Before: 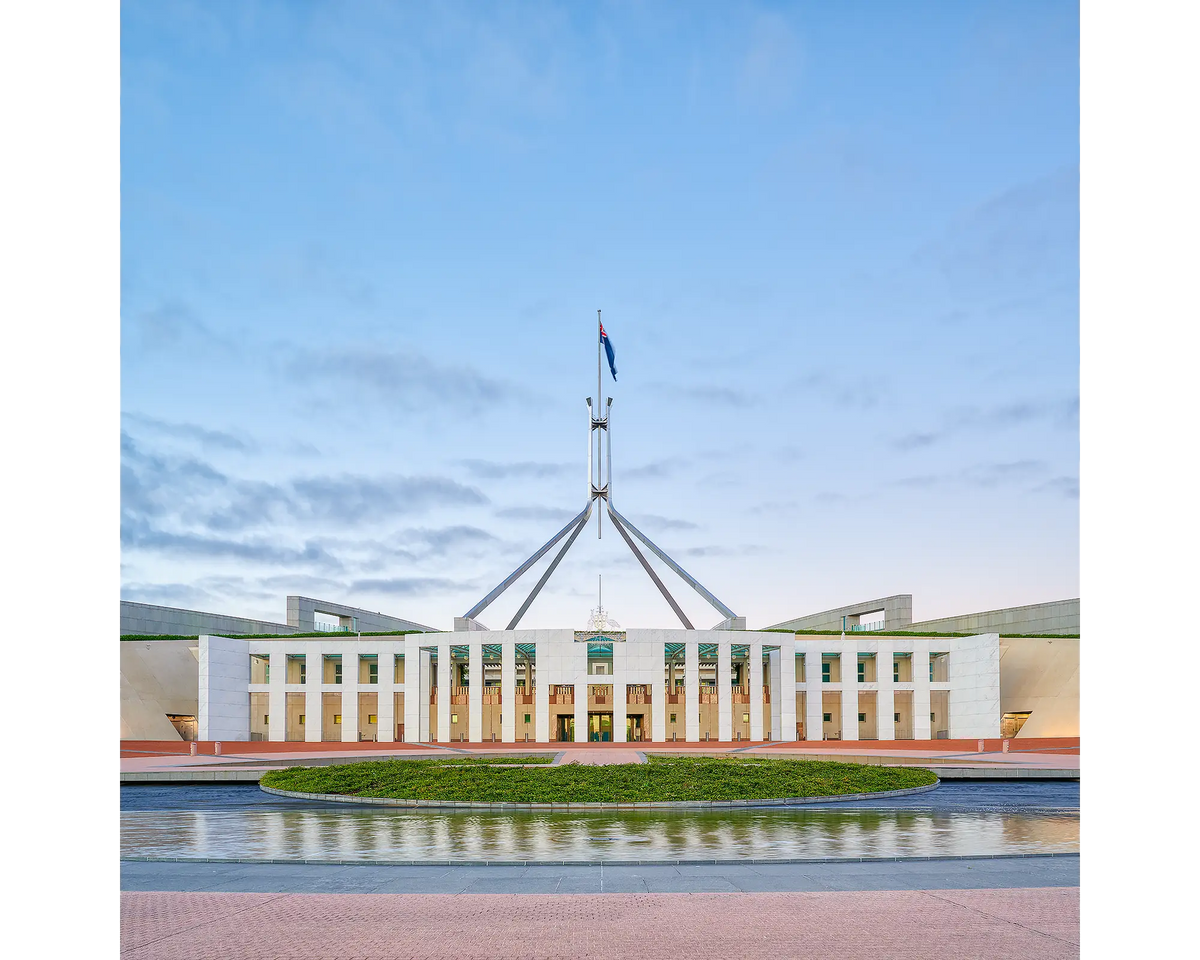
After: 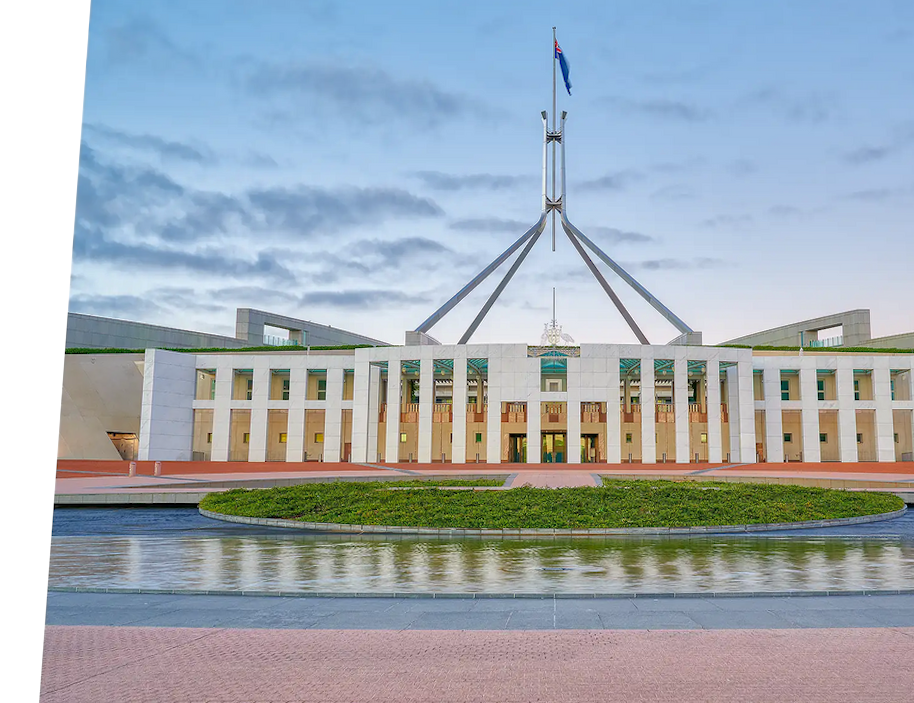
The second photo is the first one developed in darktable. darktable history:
shadows and highlights: on, module defaults
rotate and perspective: rotation 0.215°, lens shift (vertical) -0.139, crop left 0.069, crop right 0.939, crop top 0.002, crop bottom 0.996
crop: top 26.531%, right 17.959%
